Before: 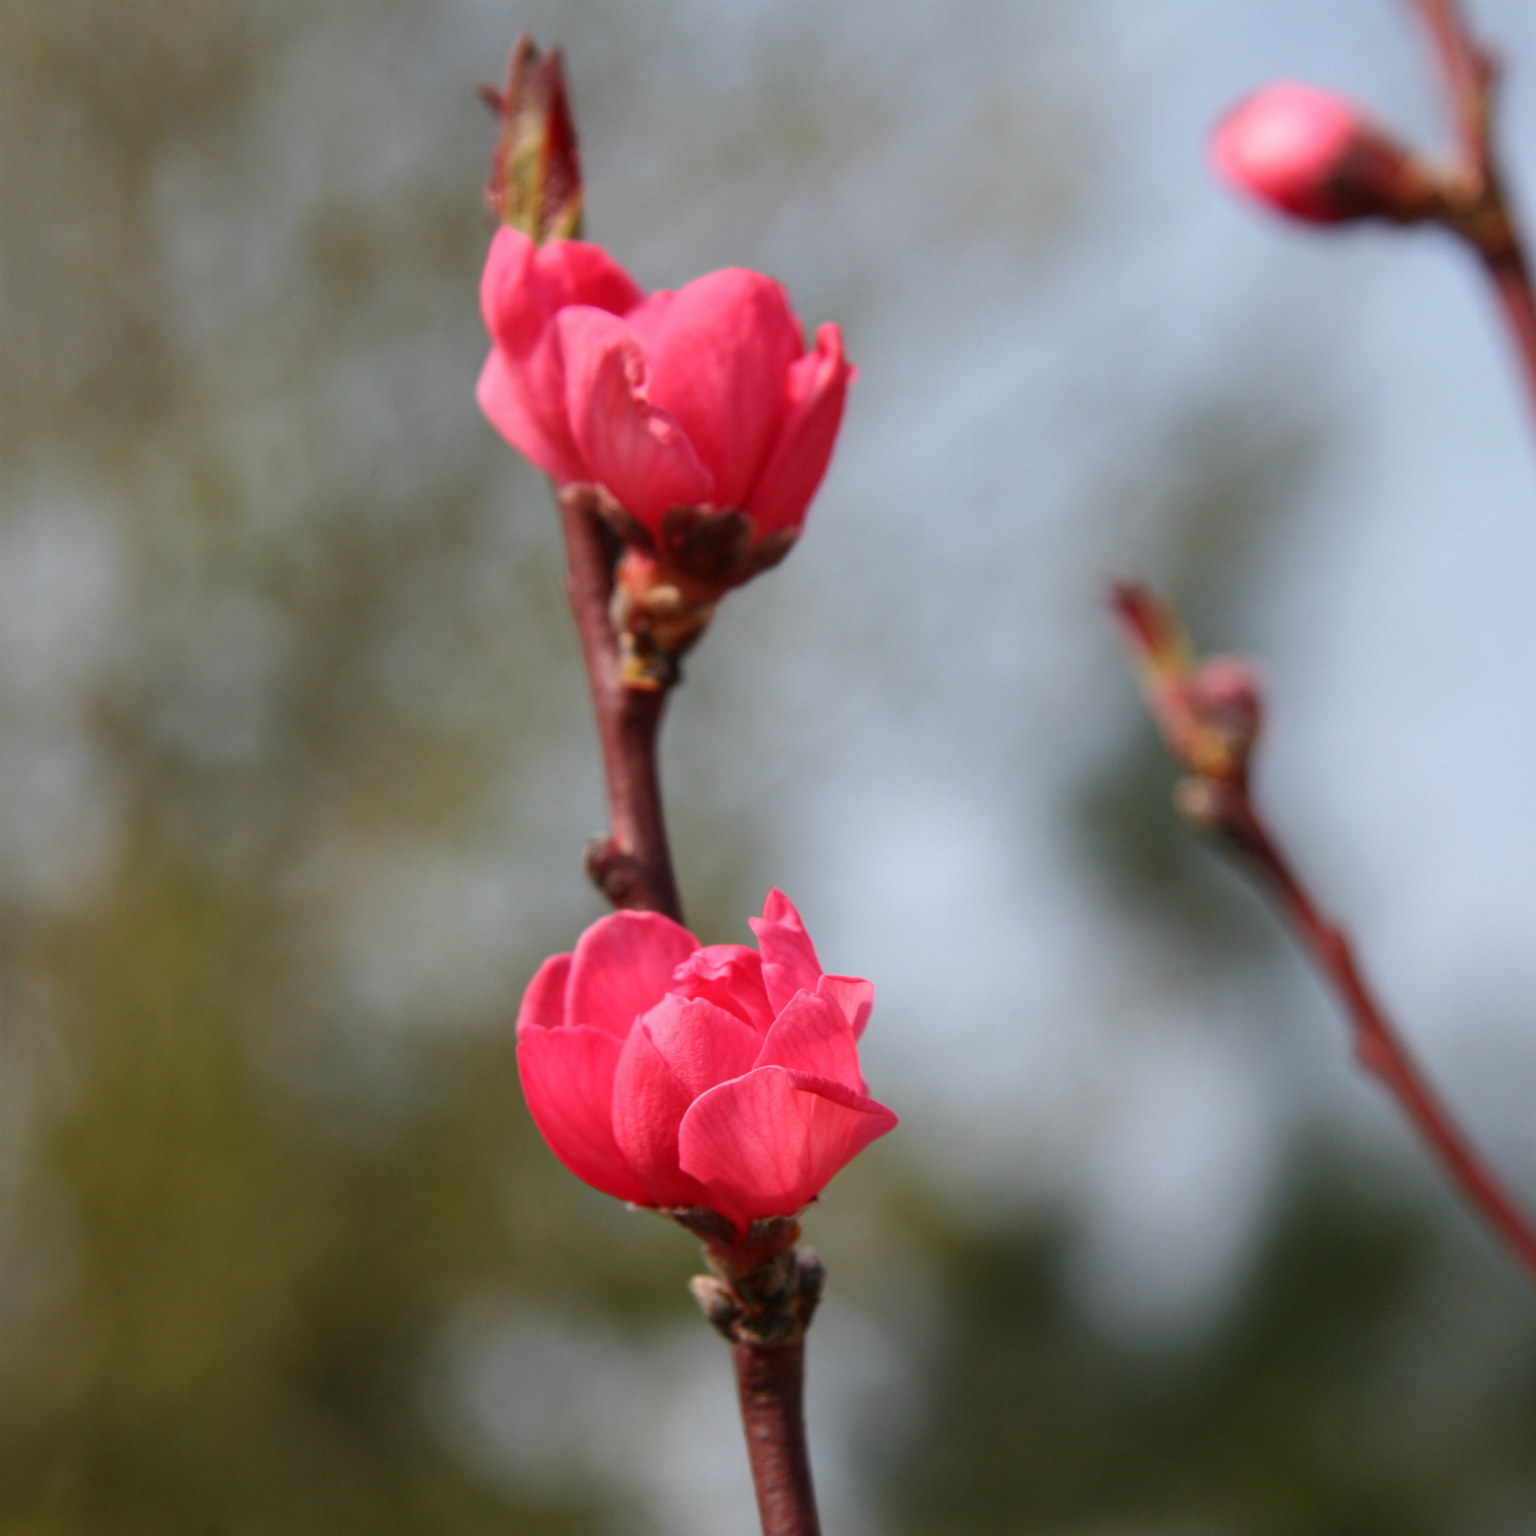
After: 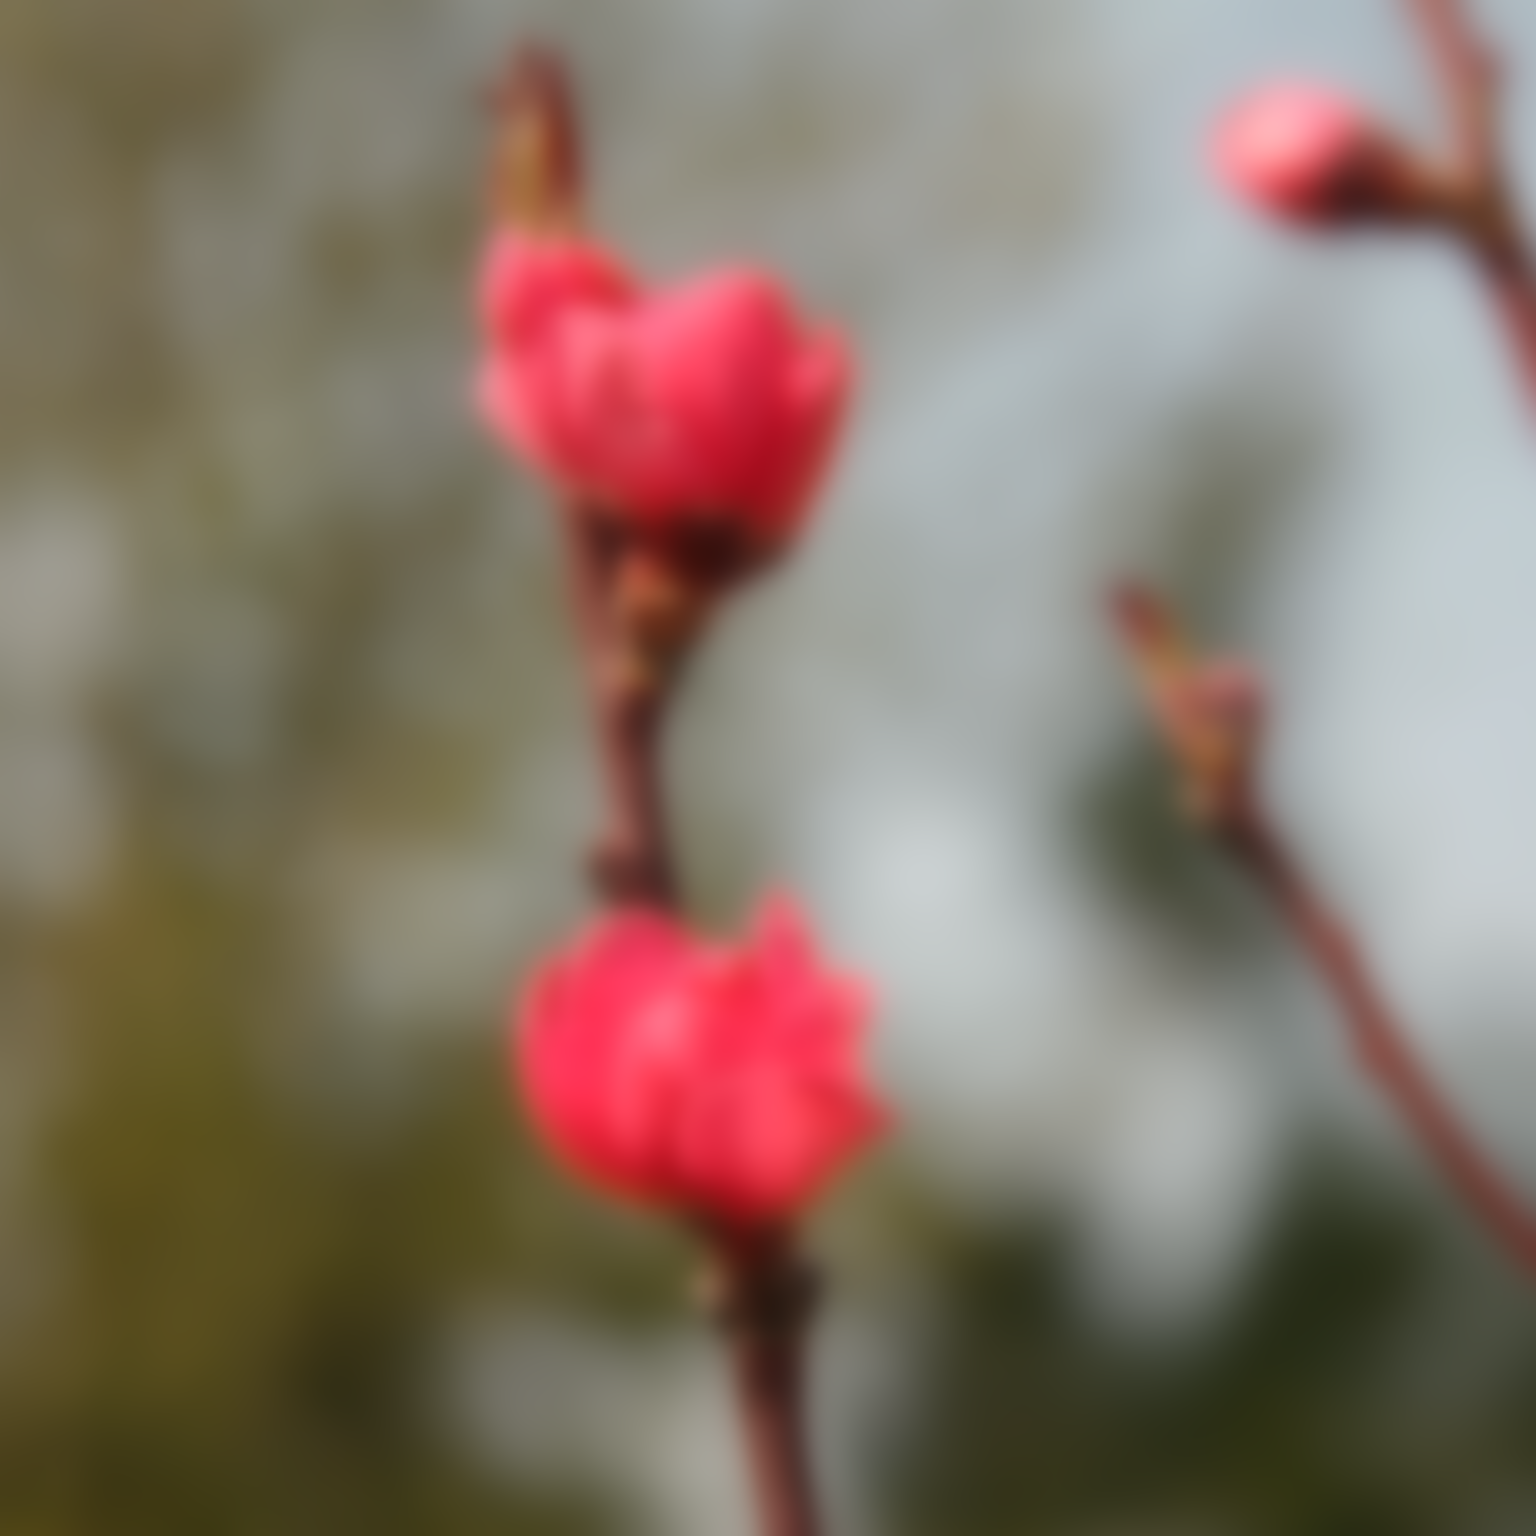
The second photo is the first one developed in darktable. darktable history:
white balance: red 1.029, blue 0.92
lowpass: radius 16, unbound 0
